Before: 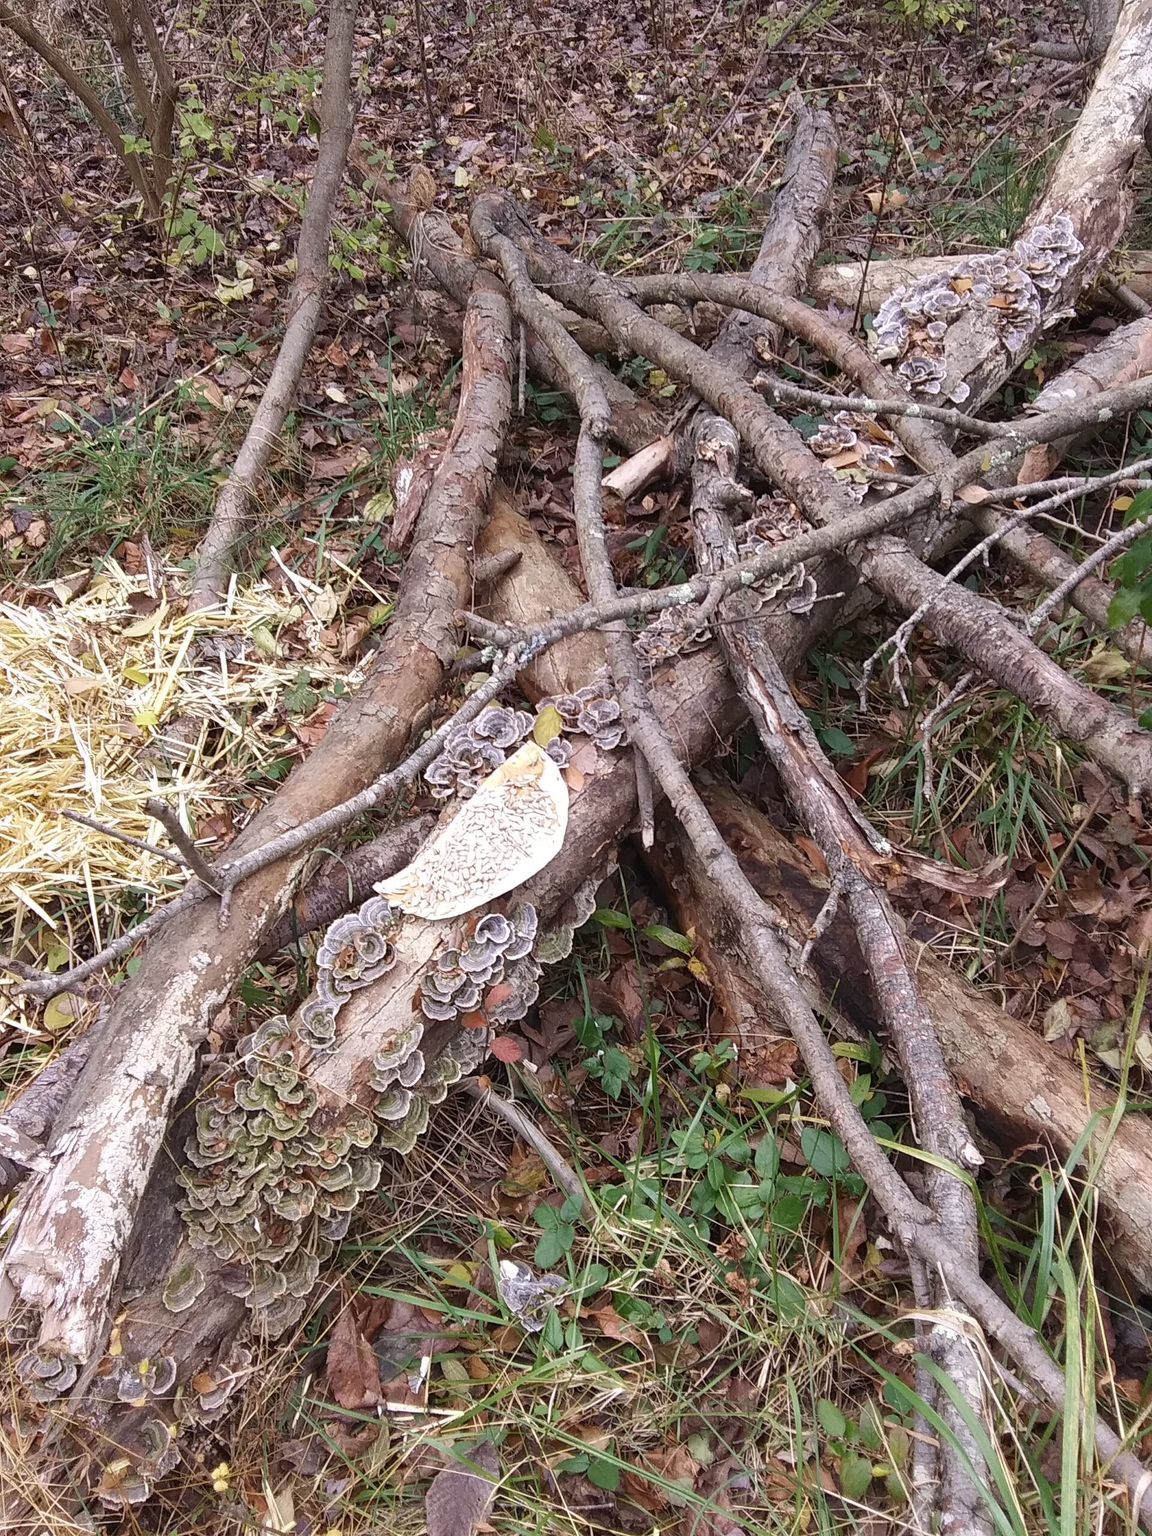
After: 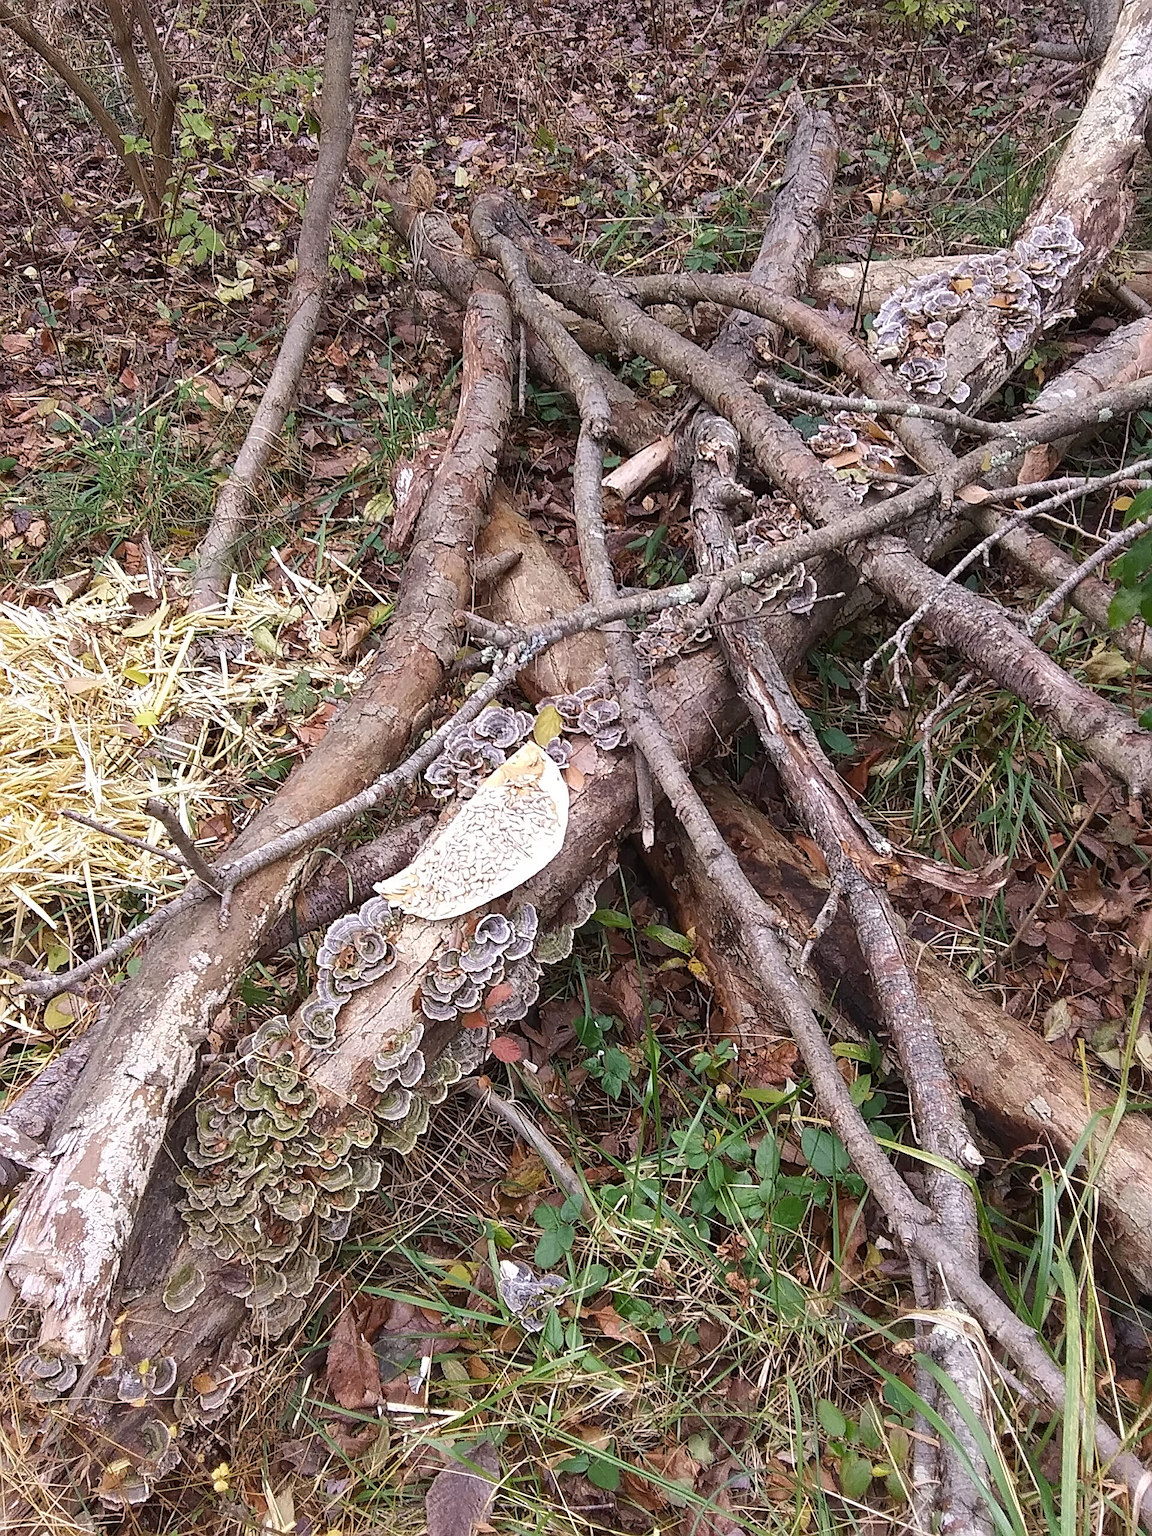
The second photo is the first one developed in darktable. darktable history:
sharpen: on, module defaults
color balance rgb: shadows lift › chroma 0.69%, shadows lift › hue 112.94°, perceptual saturation grading › global saturation 0.592%, global vibrance 20%
